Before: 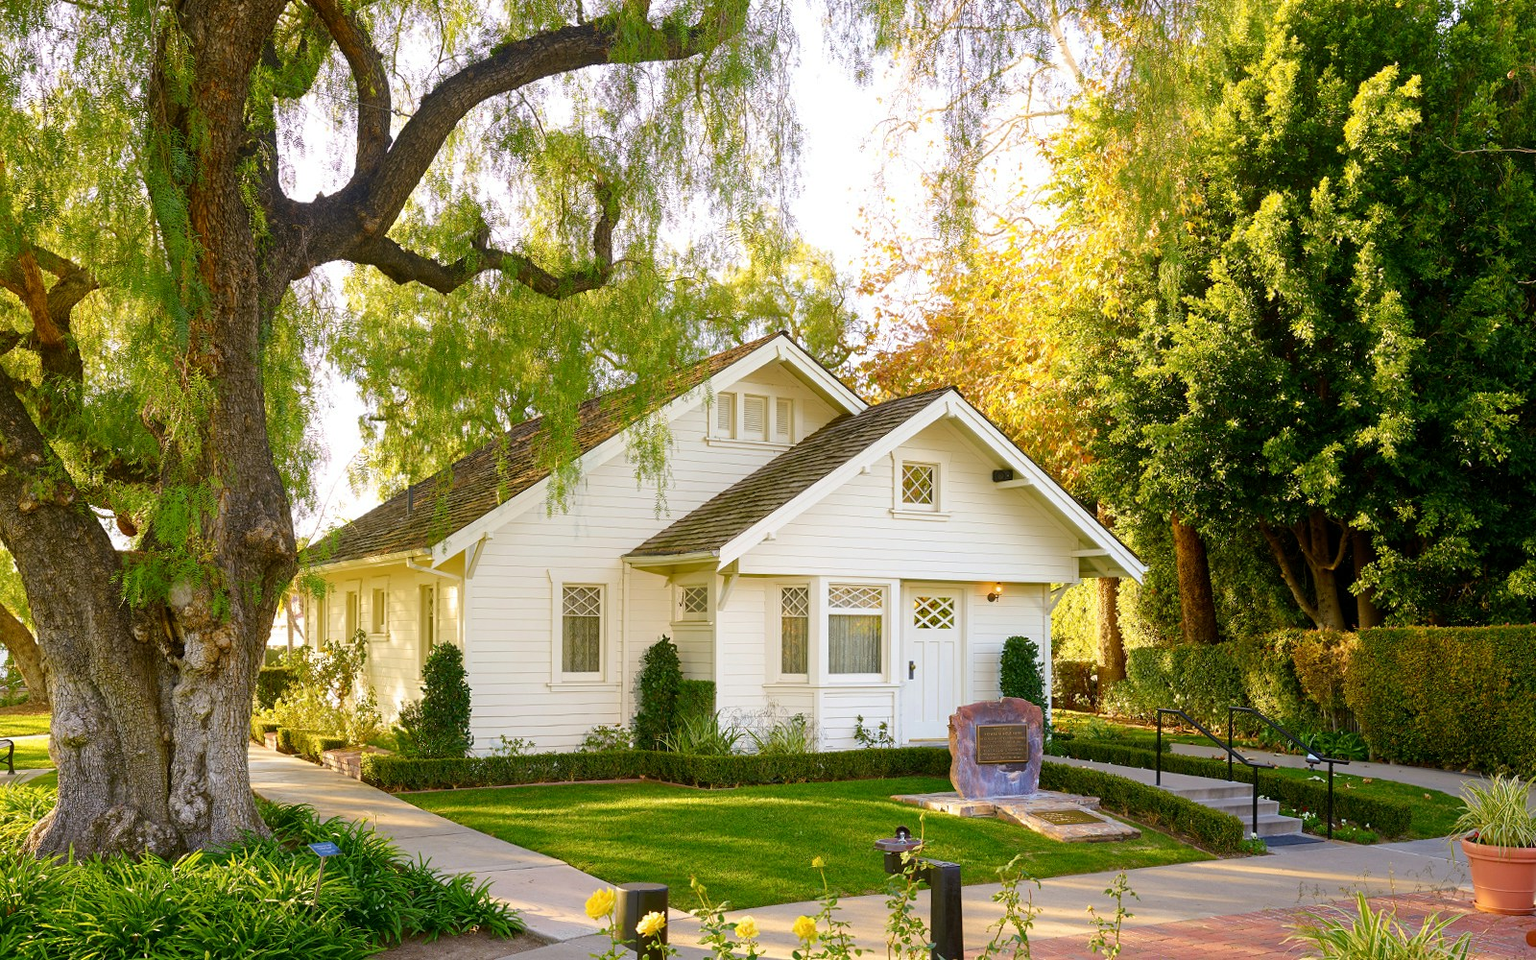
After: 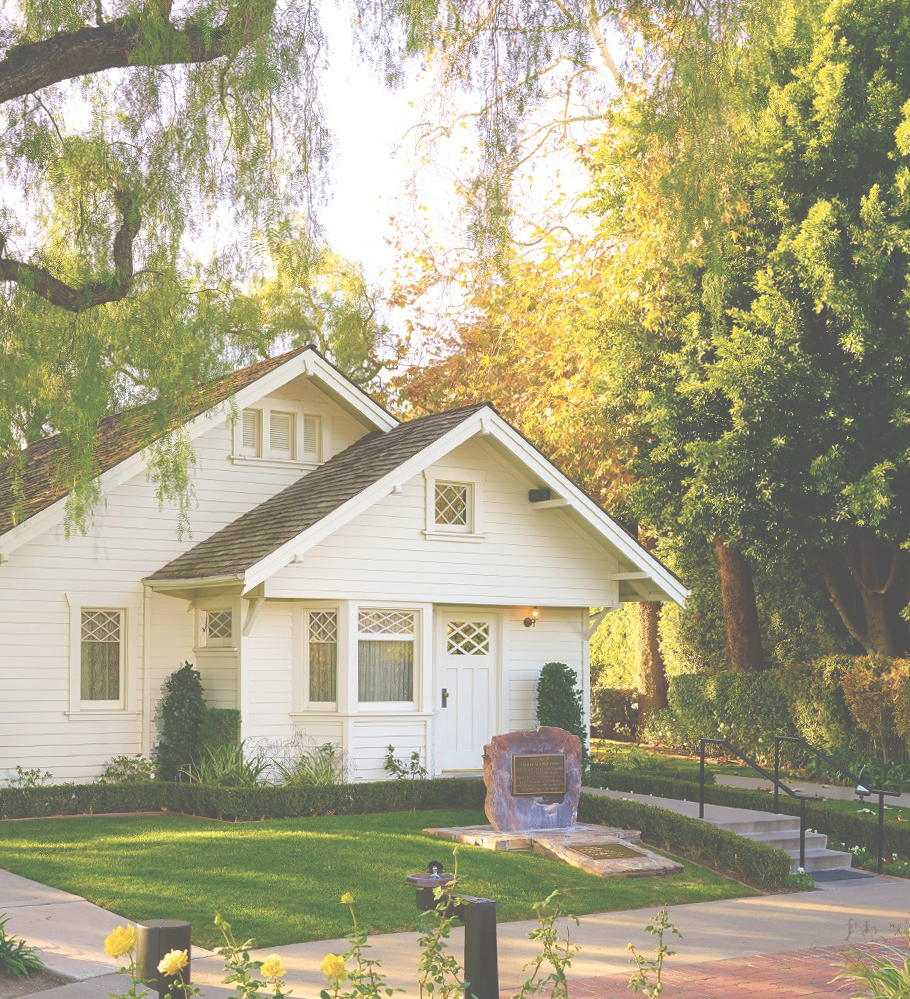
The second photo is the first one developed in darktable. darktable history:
crop: left 31.602%, top 0.01%, right 11.5%
exposure: black level correction -0.087, compensate highlight preservation false
